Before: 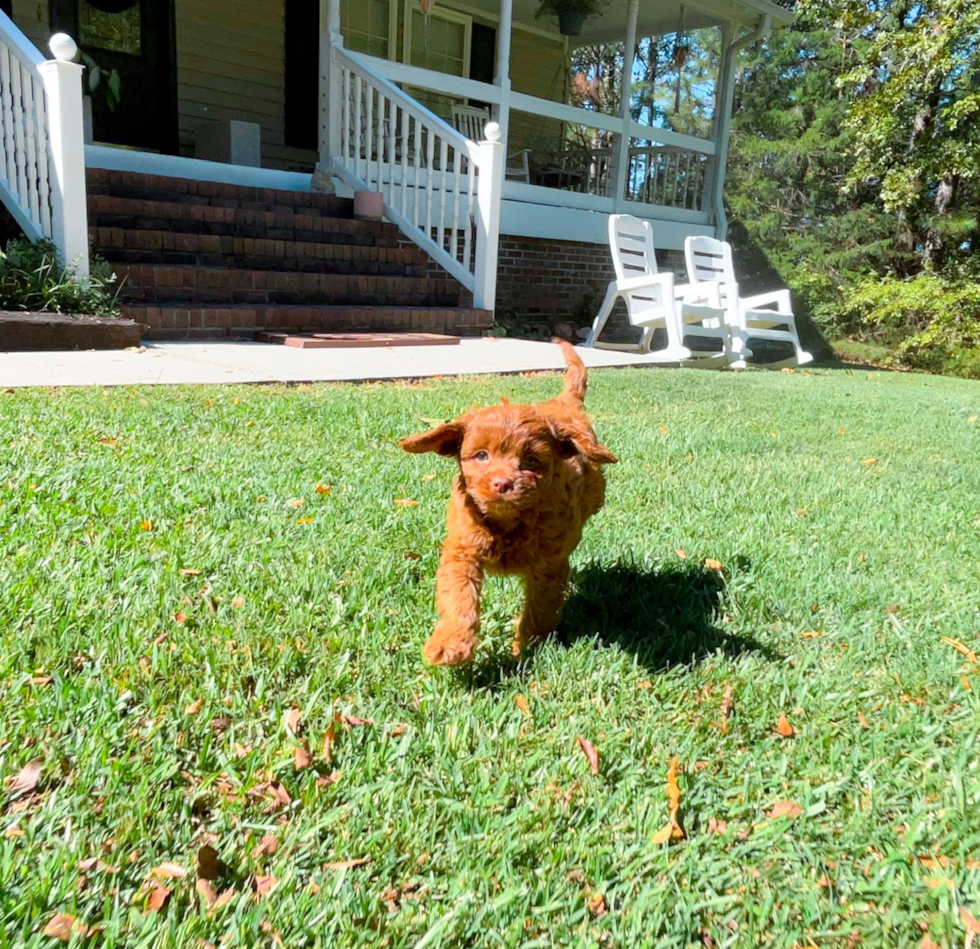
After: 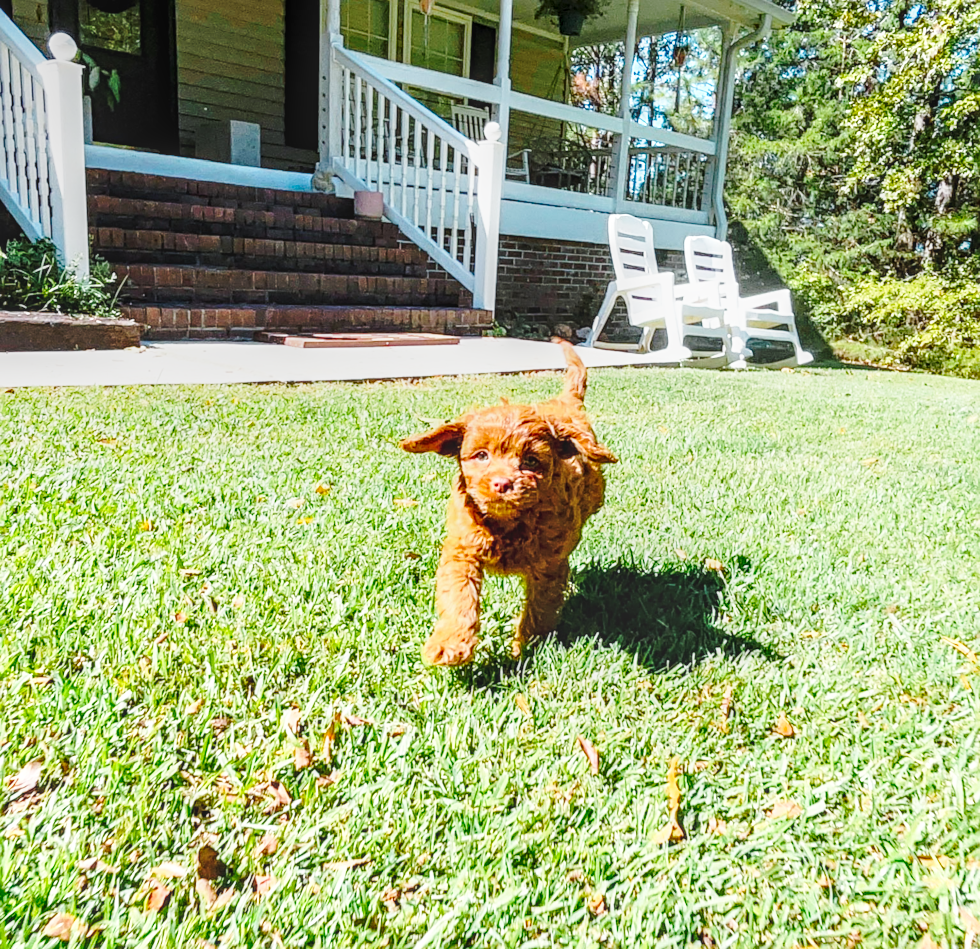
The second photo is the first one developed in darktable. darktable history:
base curve: curves: ch0 [(0, 0) (0.032, 0.037) (0.105, 0.228) (0.435, 0.76) (0.856, 0.983) (1, 1)], preserve colors none
local contrast: highlights 4%, shadows 3%, detail 134%
sharpen: on, module defaults
